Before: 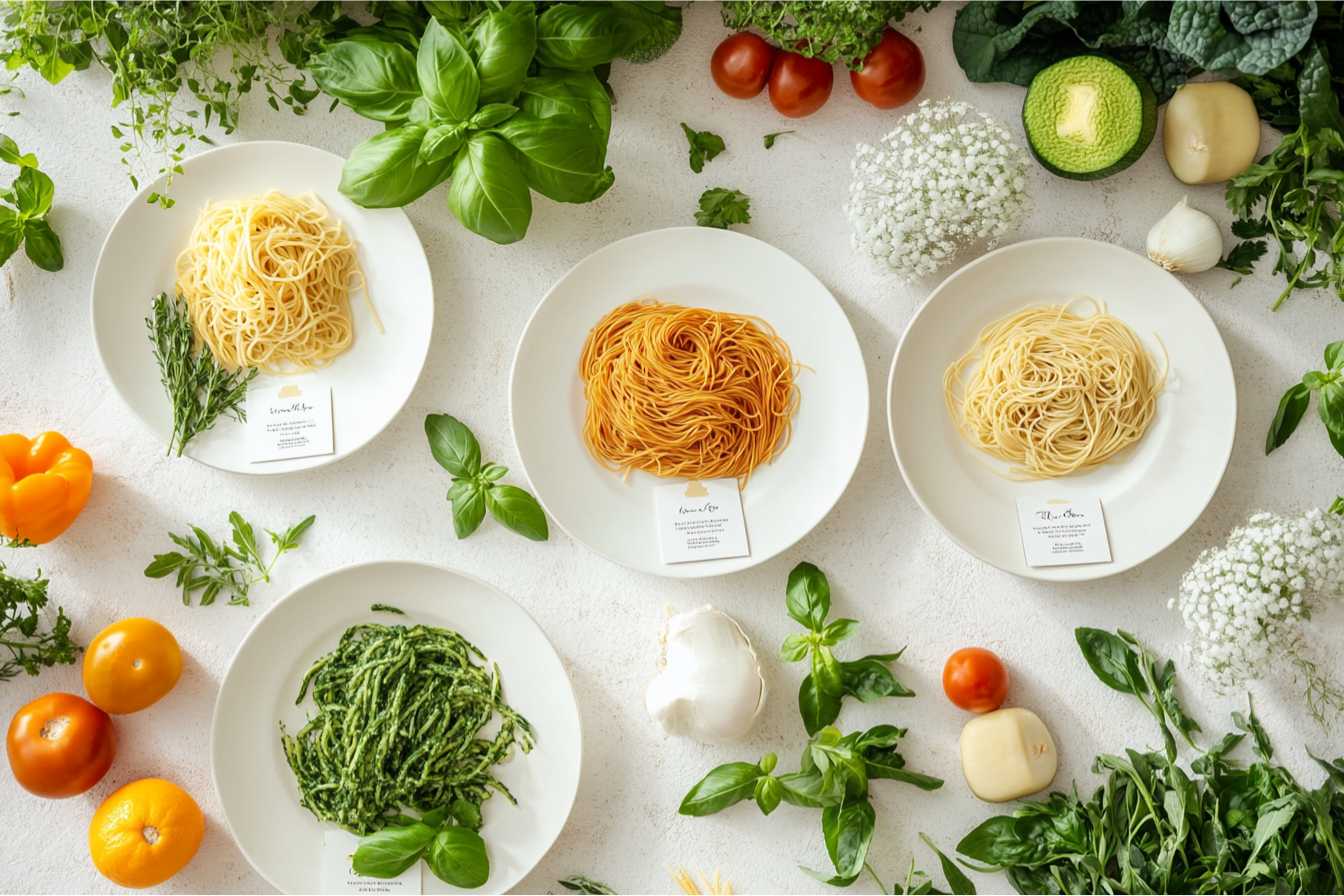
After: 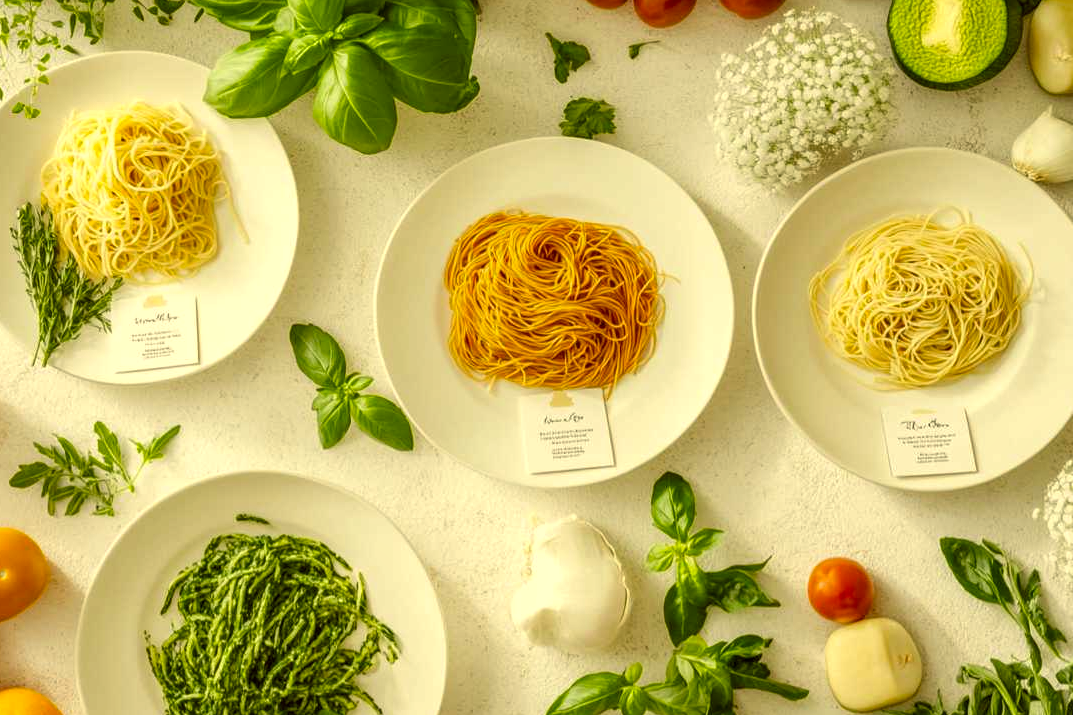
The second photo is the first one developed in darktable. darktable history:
local contrast: on, module defaults
crop and rotate: left 10.071%, top 10.071%, right 10.02%, bottom 10.02%
color correction: highlights a* 0.162, highlights b* 29.53, shadows a* -0.162, shadows b* 21.09
